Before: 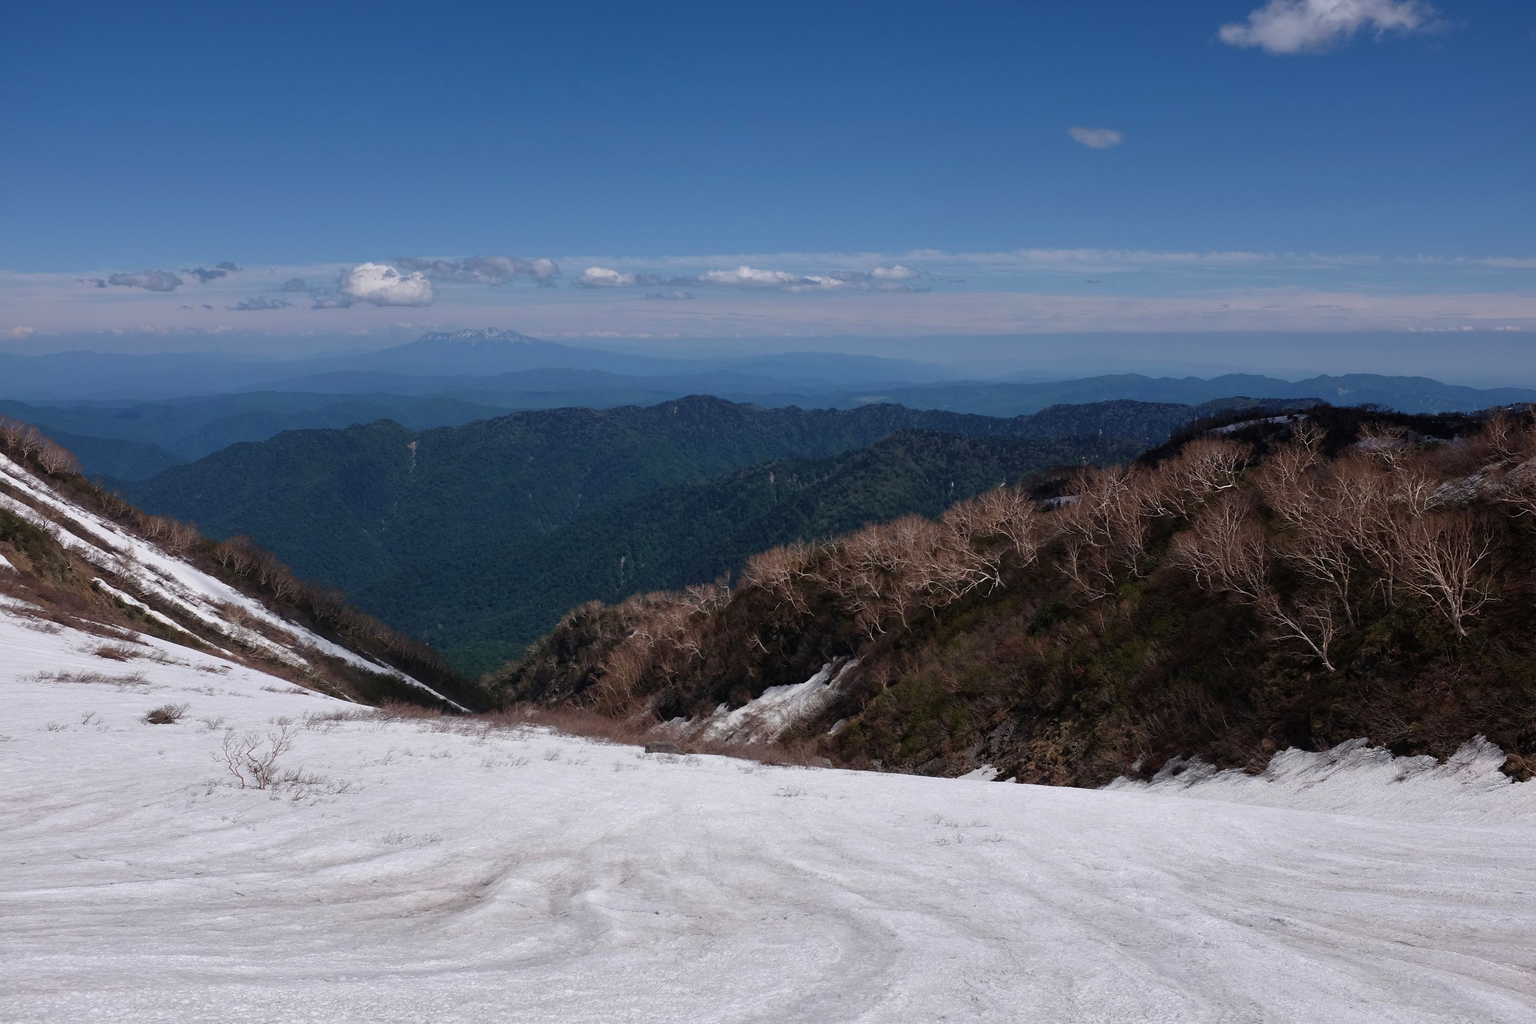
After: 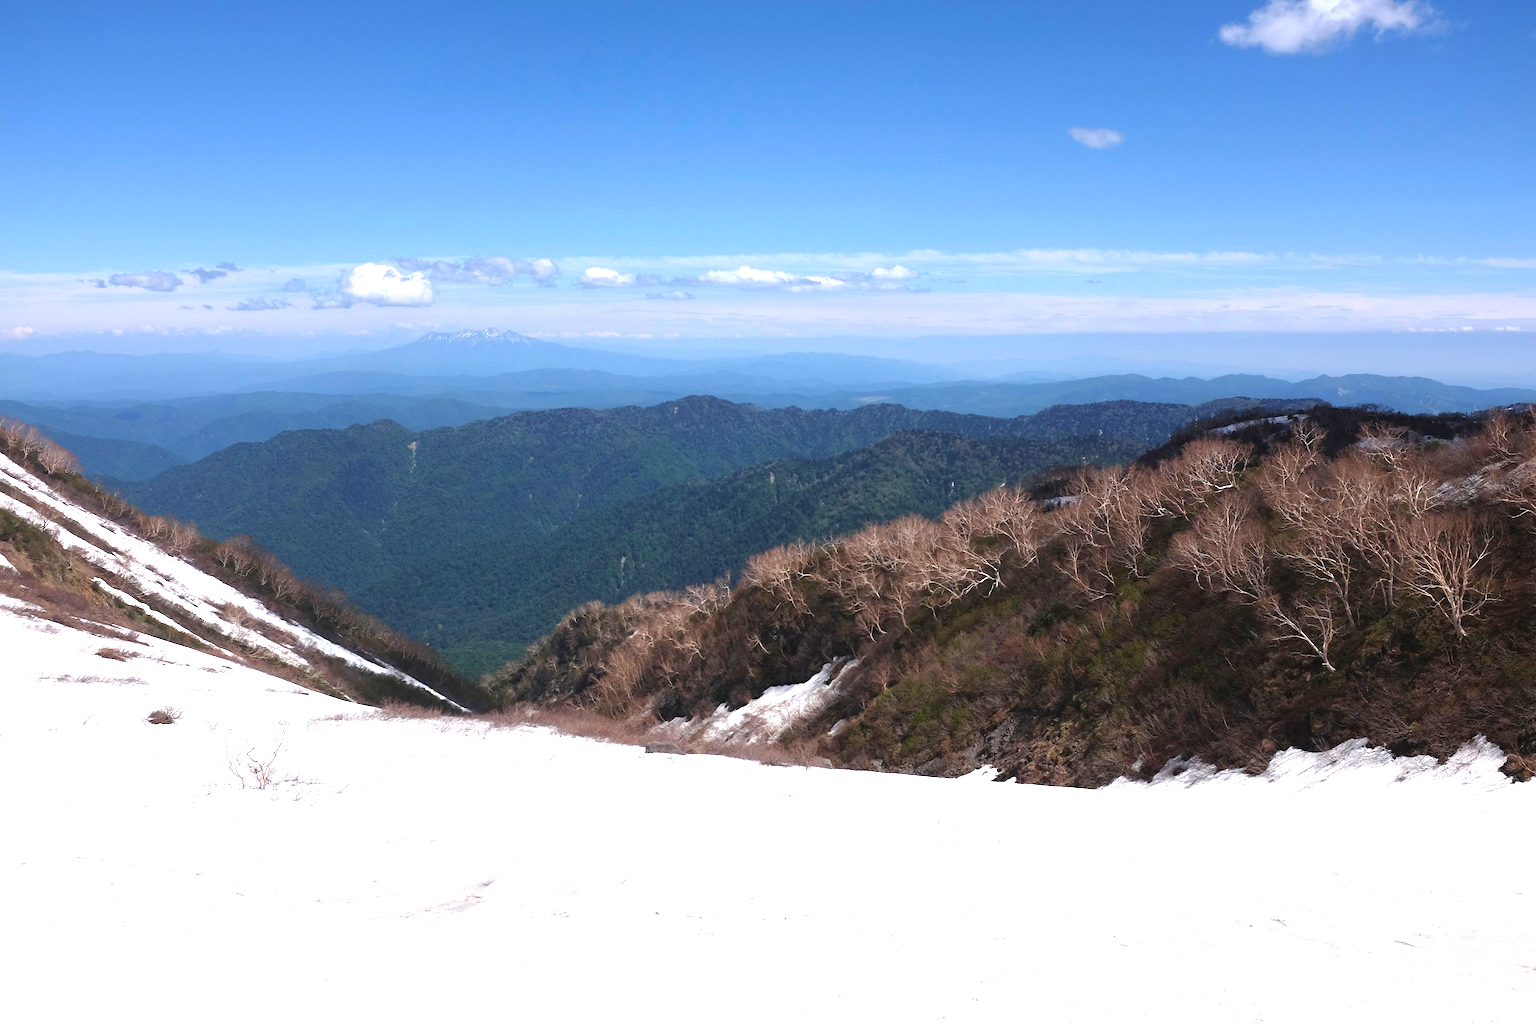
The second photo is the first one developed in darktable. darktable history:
exposure: black level correction 0, exposure 1.475 EV, compensate highlight preservation false
tone equalizer: edges refinement/feathering 500, mask exposure compensation -1.57 EV, preserve details no
contrast equalizer: octaves 7, y [[0.6 ×6], [0.55 ×6], [0 ×6], [0 ×6], [0 ×6]], mix -0.304
